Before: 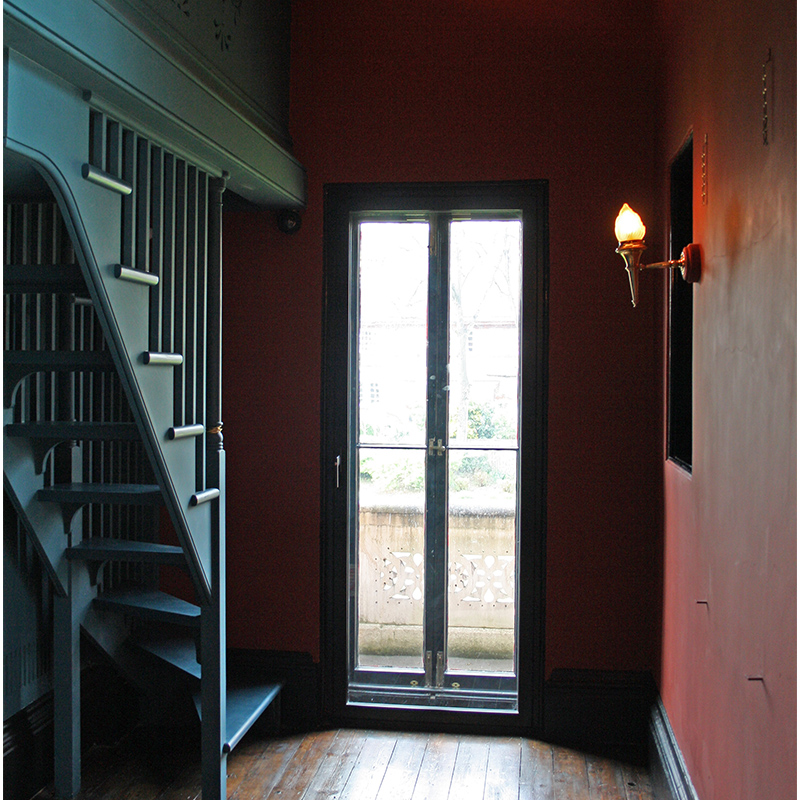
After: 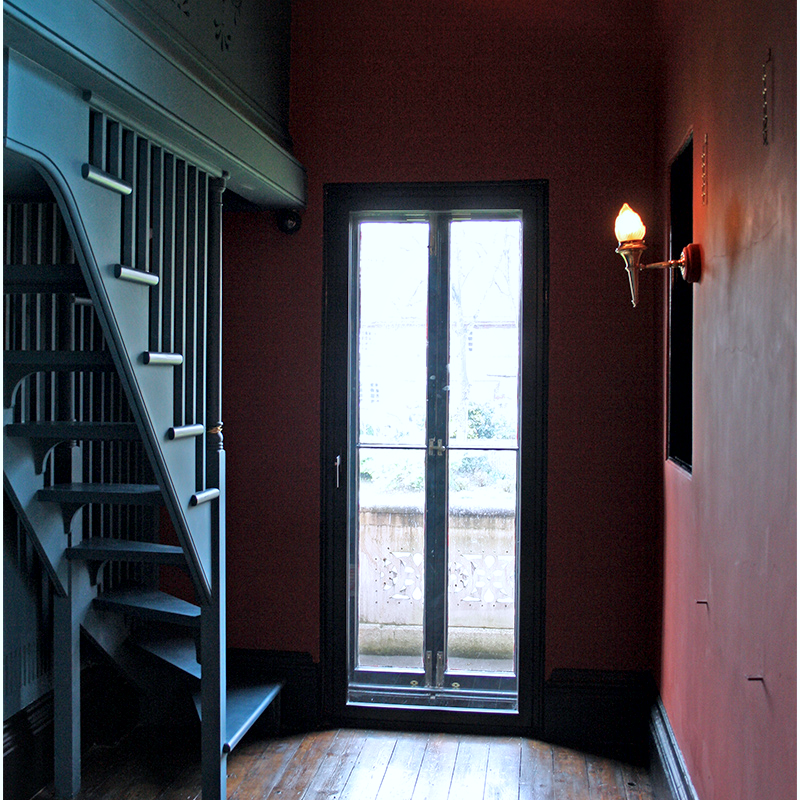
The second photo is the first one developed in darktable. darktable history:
local contrast: mode bilateral grid, contrast 25, coarseness 47, detail 151%, midtone range 0.2
color calibration: illuminant as shot in camera, x 0.37, y 0.382, temperature 4313.32 K
